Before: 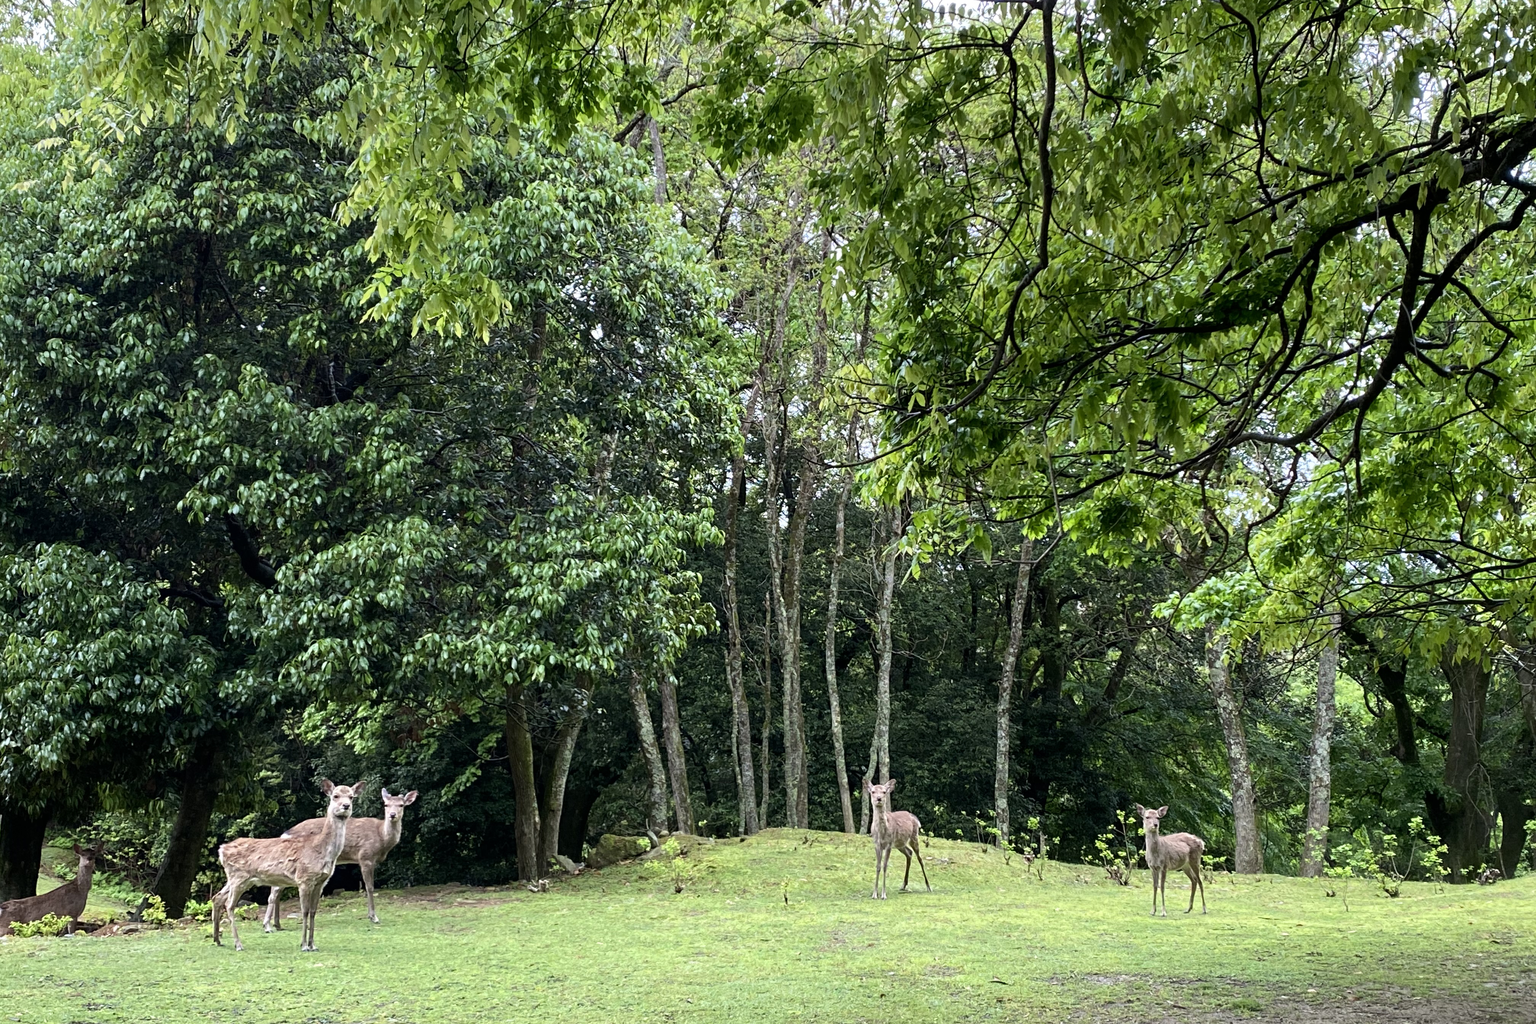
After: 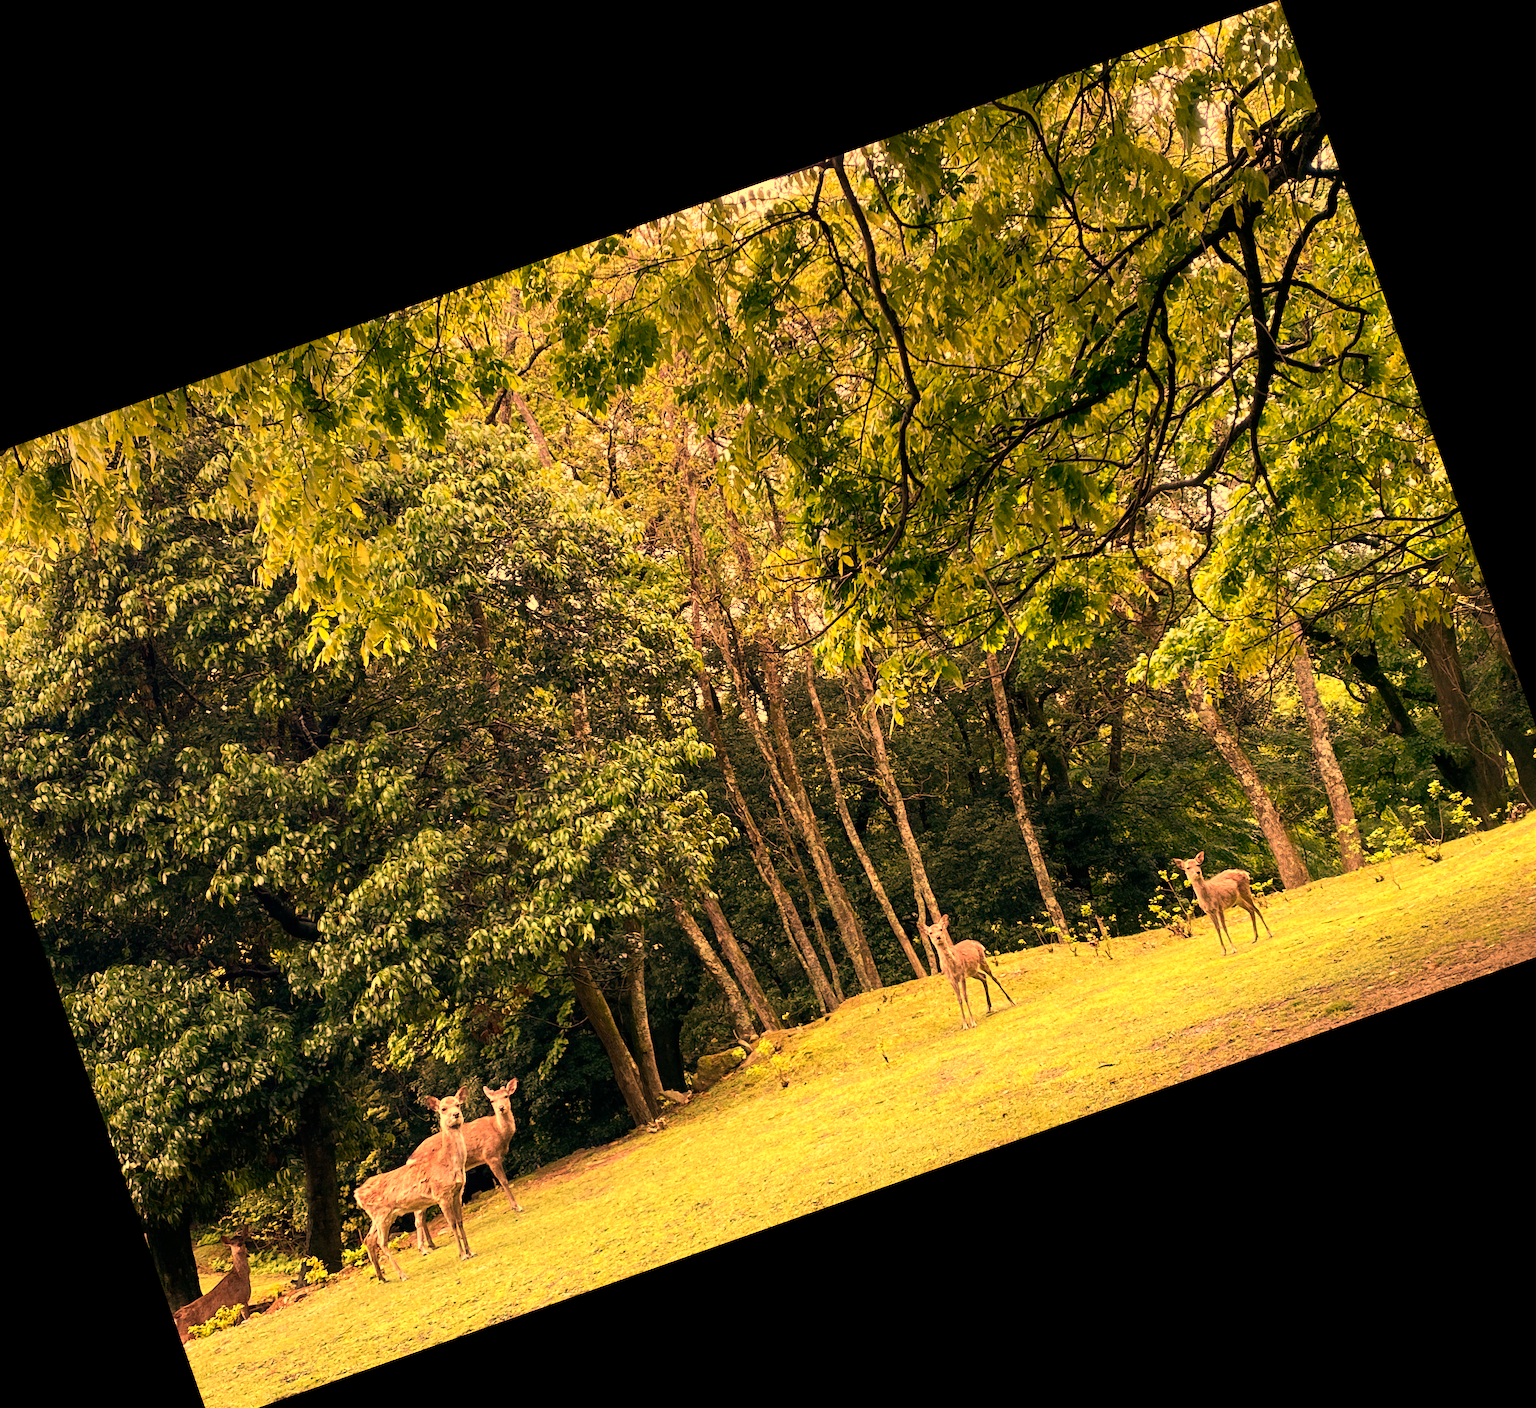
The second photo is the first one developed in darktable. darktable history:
crop and rotate: angle 19.43°, left 6.812%, right 4.125%, bottom 1.087%
grain: coarseness 7.08 ISO, strength 21.67%, mid-tones bias 59.58%
white balance: red 1.467, blue 0.684
